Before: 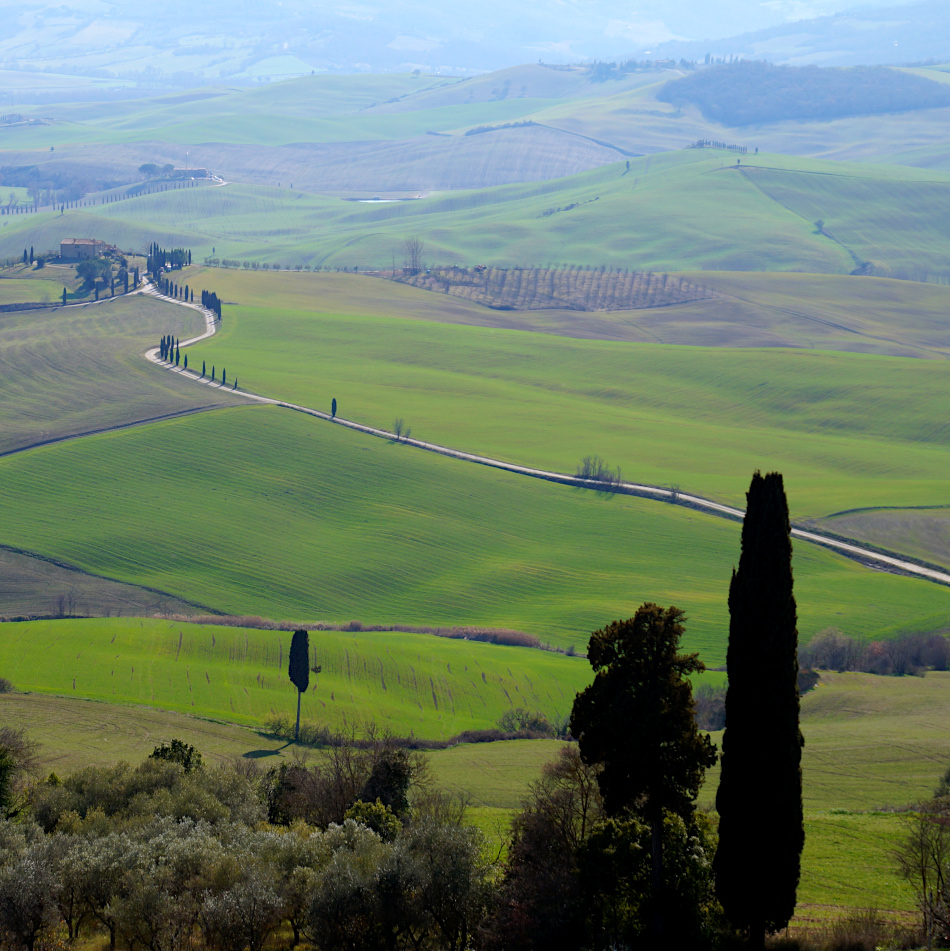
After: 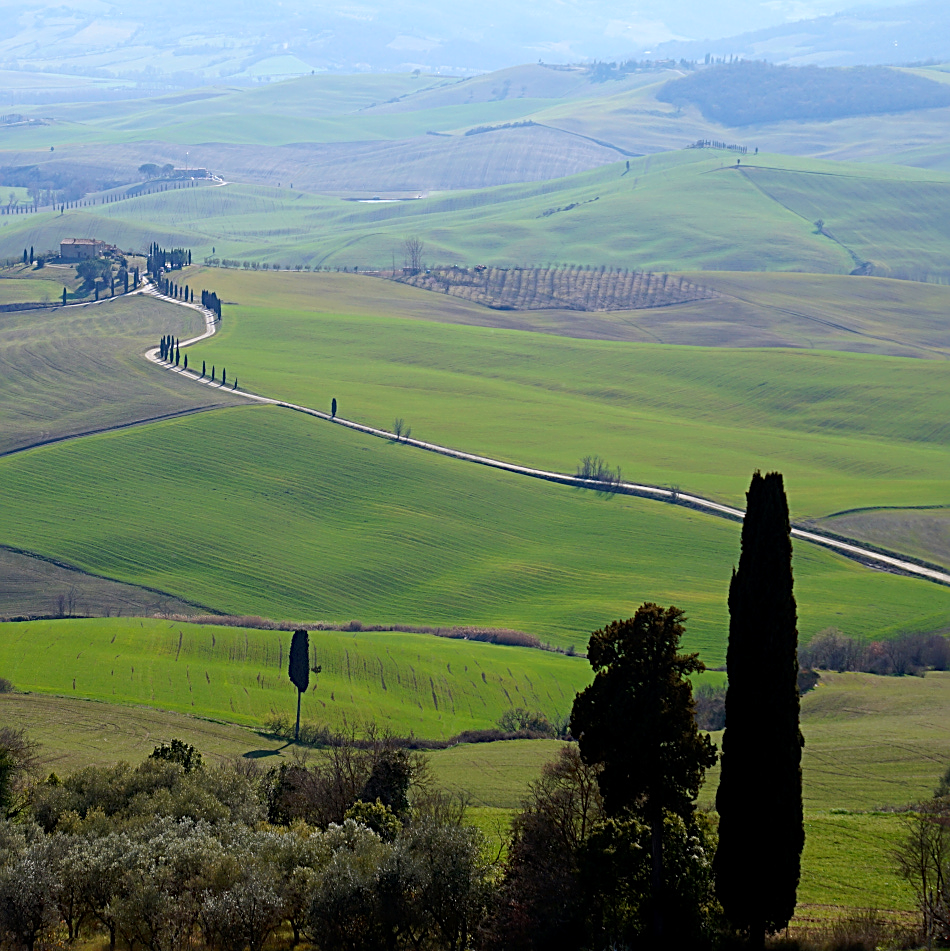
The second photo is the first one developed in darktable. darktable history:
sharpen: radius 2.531, amount 0.628
contrast brightness saturation: contrast 0.07
